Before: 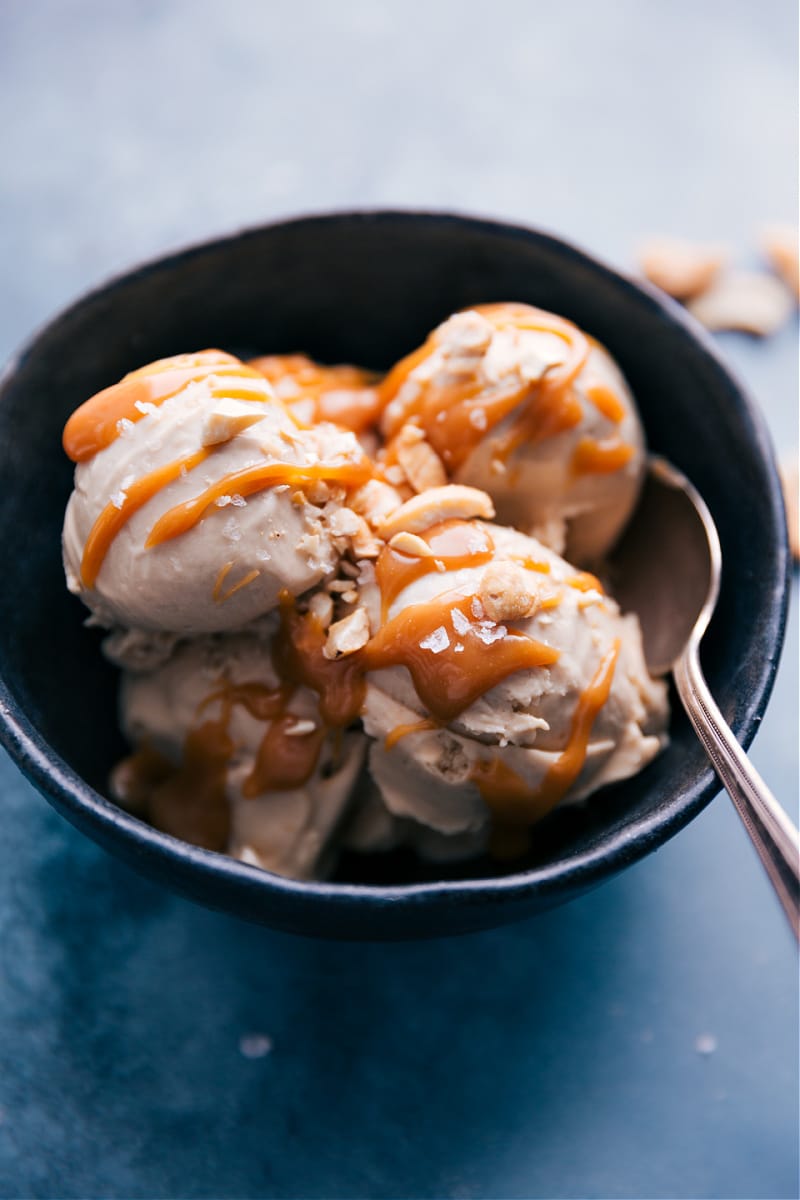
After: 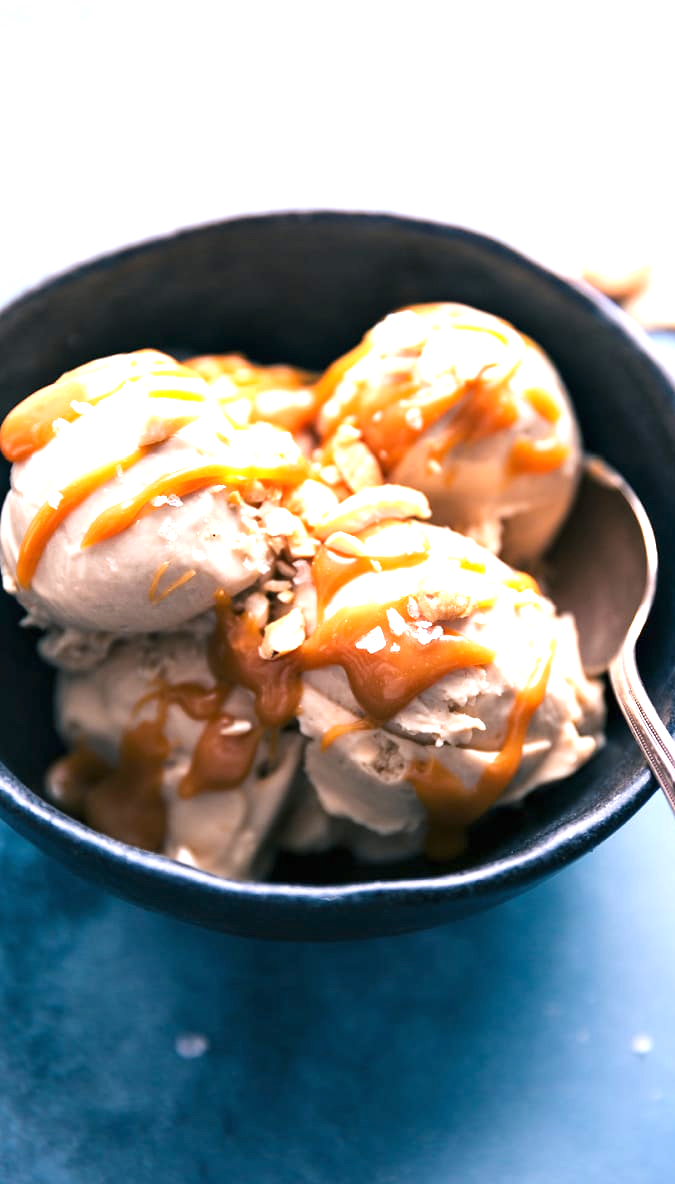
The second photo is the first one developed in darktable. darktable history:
crop: left 8.026%, right 7.374%
exposure: black level correction 0, exposure 1.2 EV, compensate exposure bias true, compensate highlight preservation false
